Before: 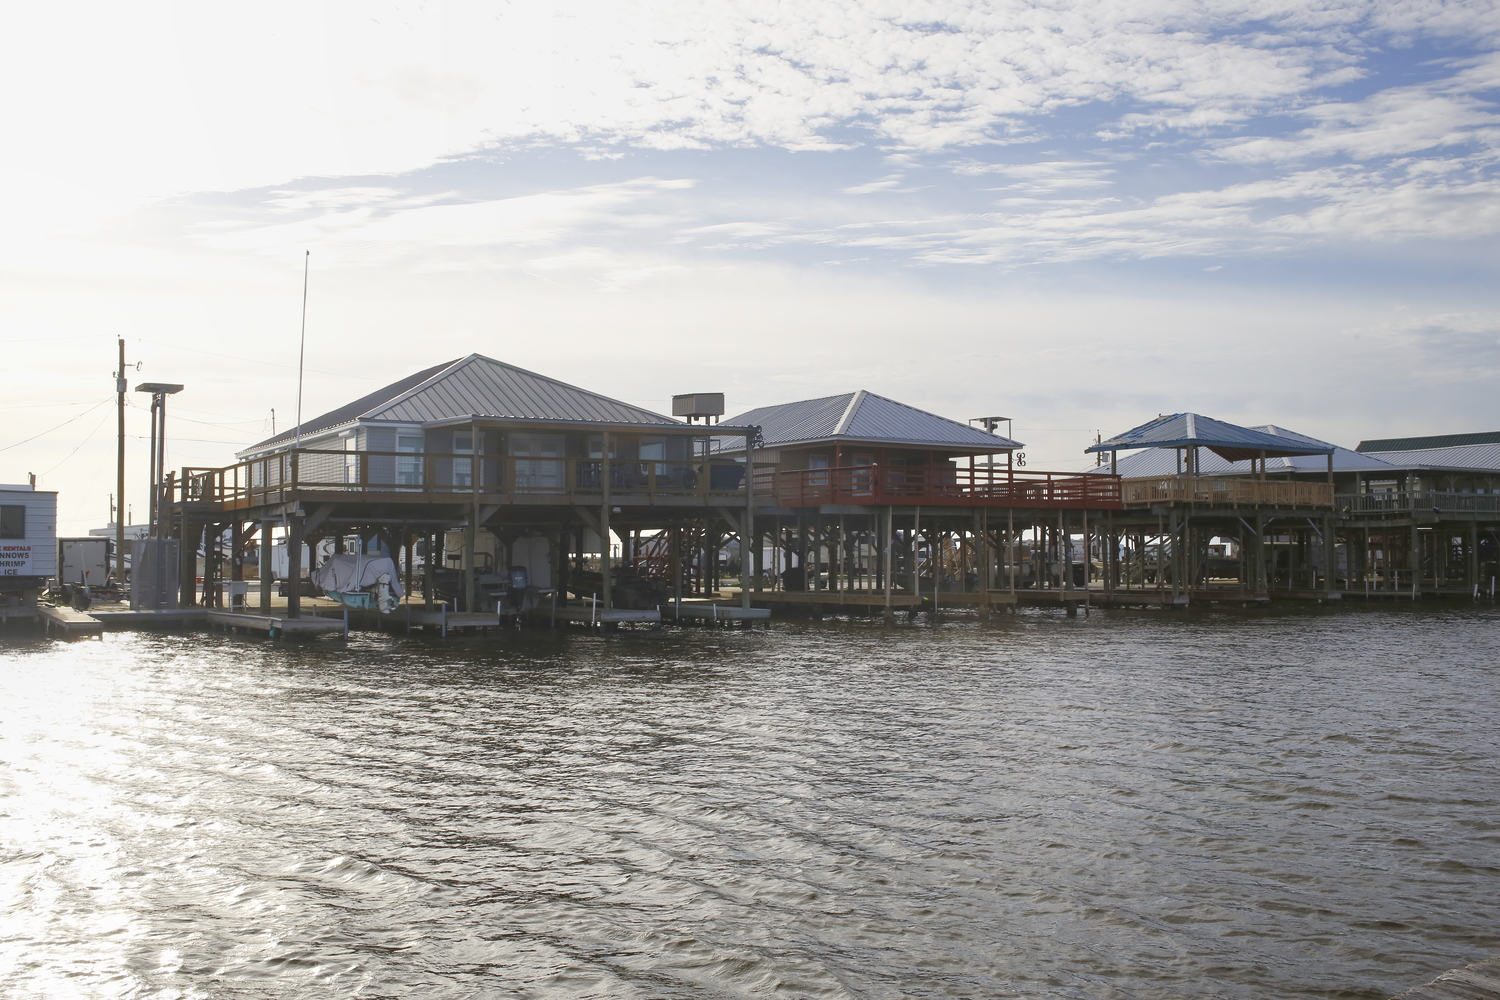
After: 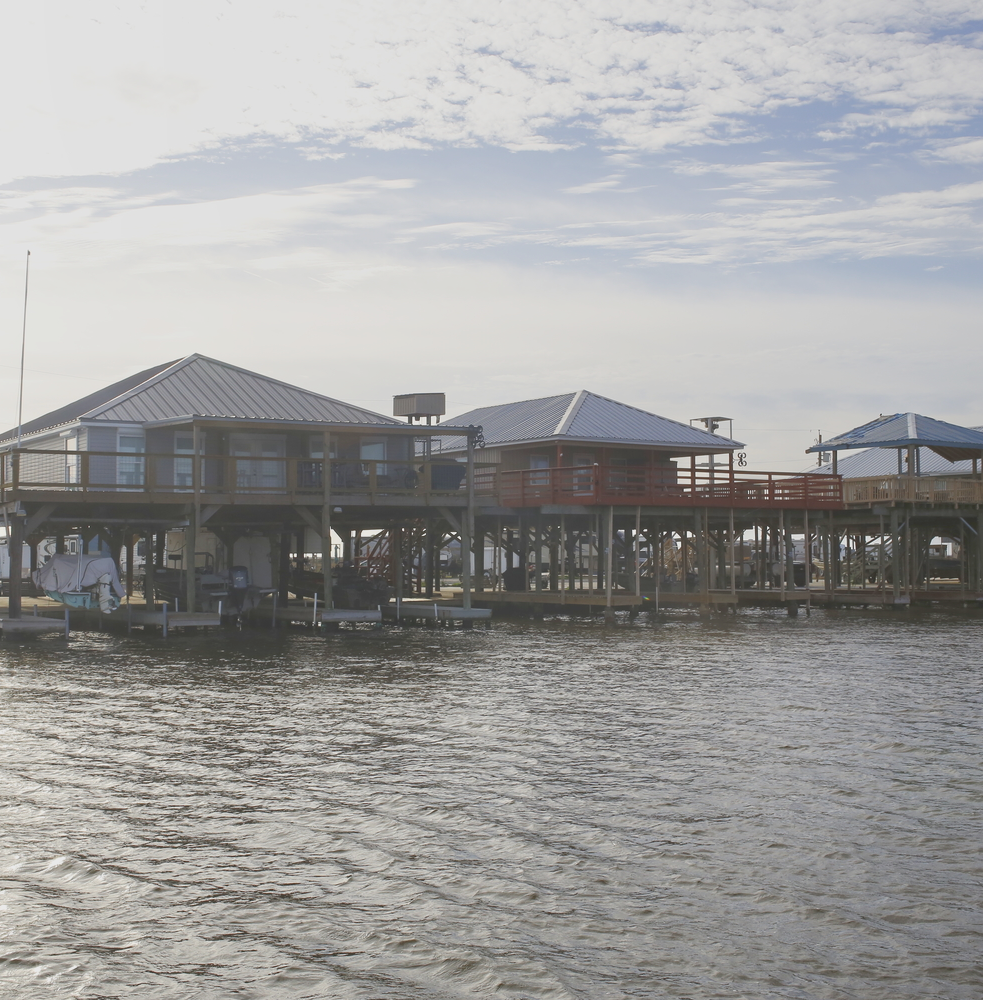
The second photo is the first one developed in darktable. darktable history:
crop and rotate: left 18.656%, right 15.754%
contrast brightness saturation: contrast -0.162, brightness 0.043, saturation -0.131
